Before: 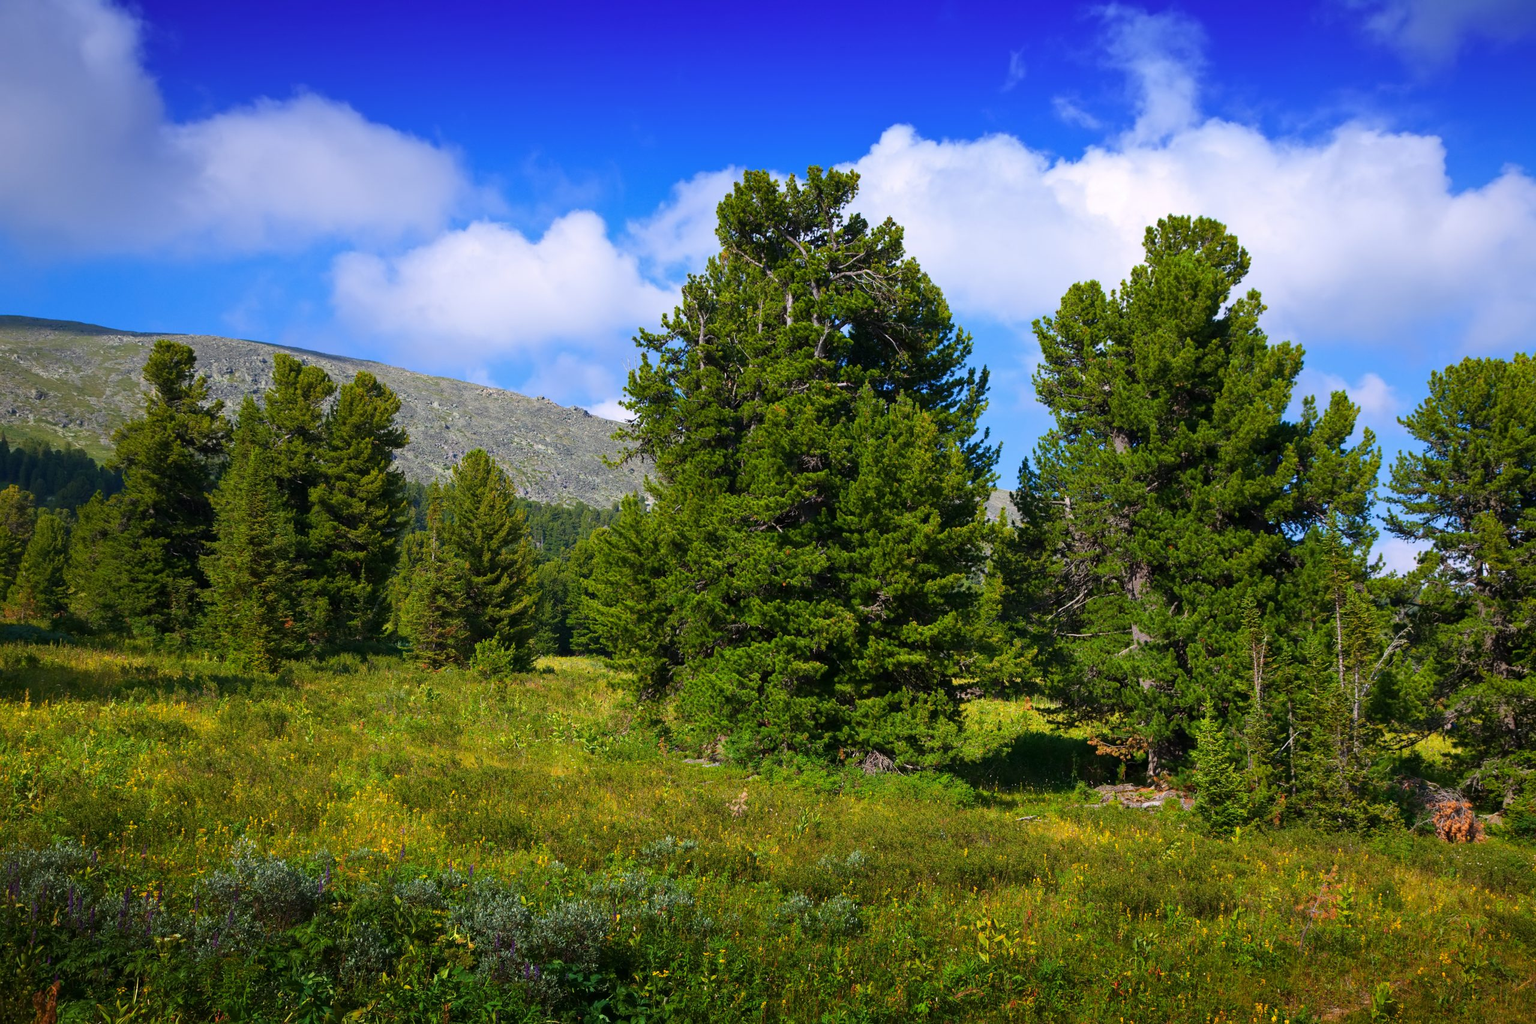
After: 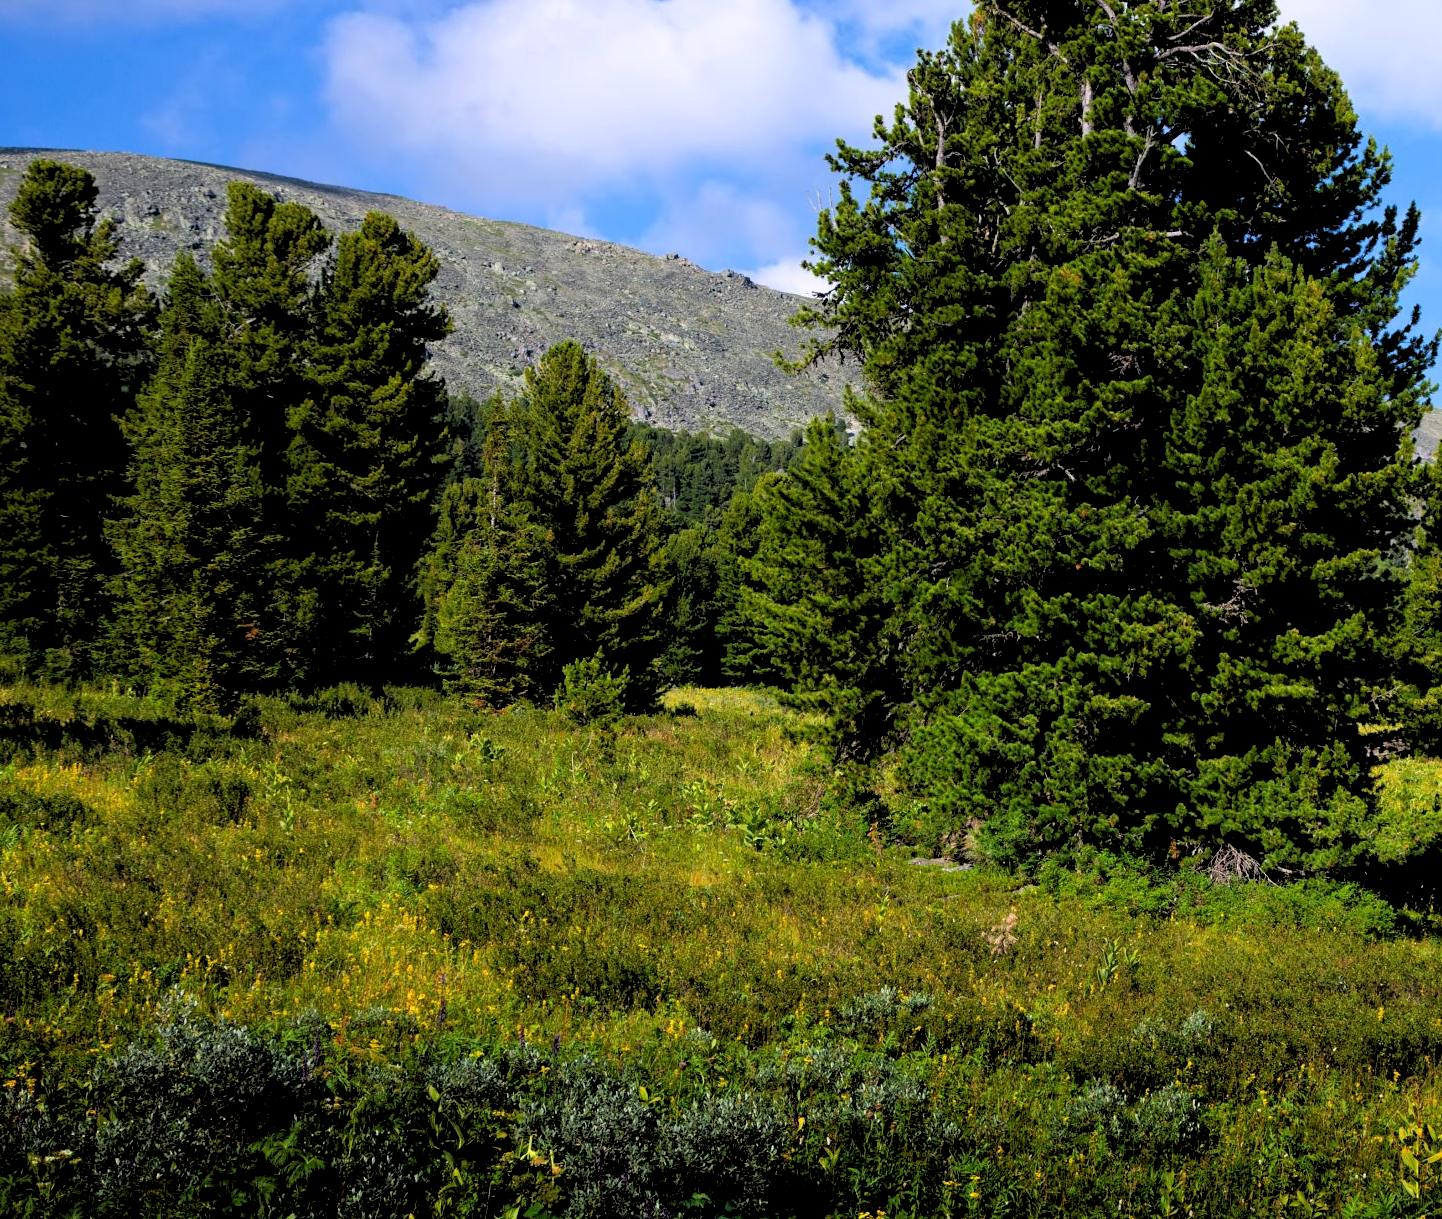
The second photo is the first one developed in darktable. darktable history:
rgb levels: levels [[0.034, 0.472, 0.904], [0, 0.5, 1], [0, 0.5, 1]]
crop: left 8.966%, top 23.852%, right 34.699%, bottom 4.703%
